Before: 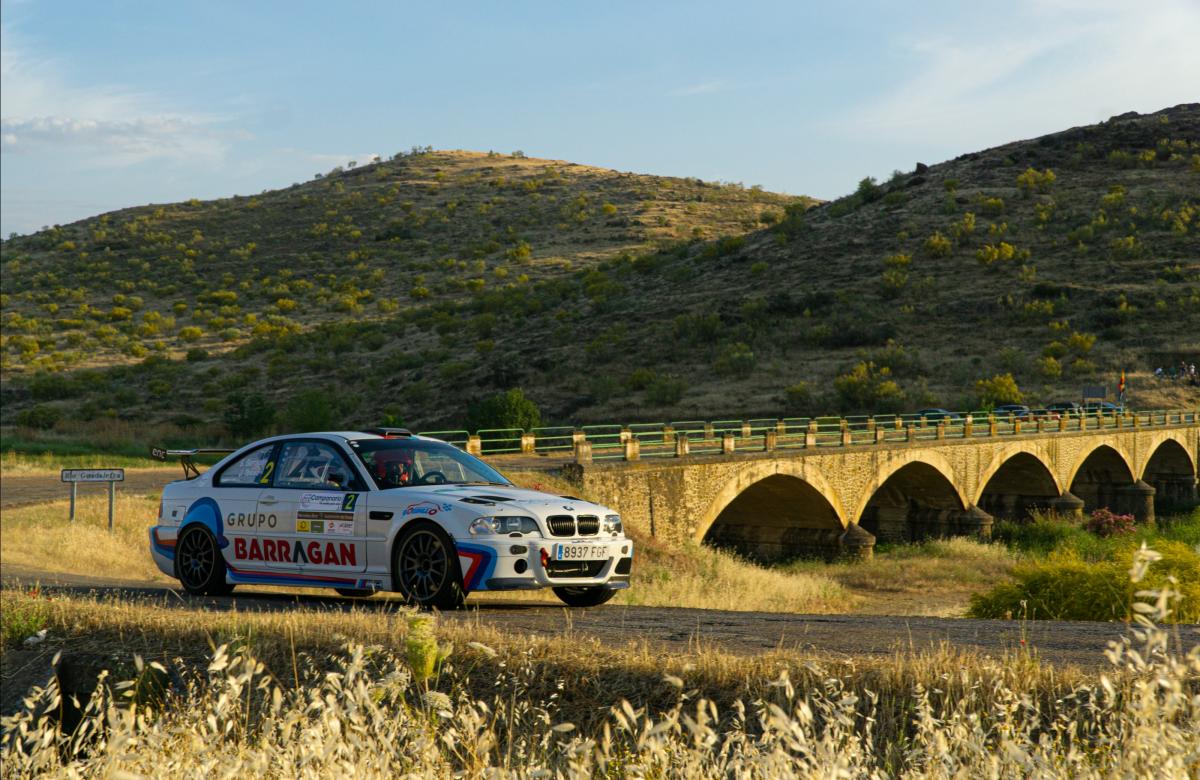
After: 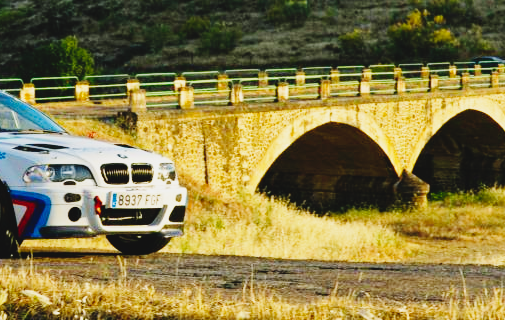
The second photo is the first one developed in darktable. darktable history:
shadows and highlights: radius 125.46, shadows 30.51, highlights -30.51, low approximation 0.01, soften with gaussian
base curve: curves: ch0 [(0, 0) (0, 0) (0.002, 0.001) (0.008, 0.003) (0.019, 0.011) (0.037, 0.037) (0.064, 0.11) (0.102, 0.232) (0.152, 0.379) (0.216, 0.524) (0.296, 0.665) (0.394, 0.789) (0.512, 0.881) (0.651, 0.945) (0.813, 0.986) (1, 1)], preserve colors none
crop: left 37.221%, top 45.169%, right 20.63%, bottom 13.777%
contrast brightness saturation: contrast -0.1, saturation -0.1
